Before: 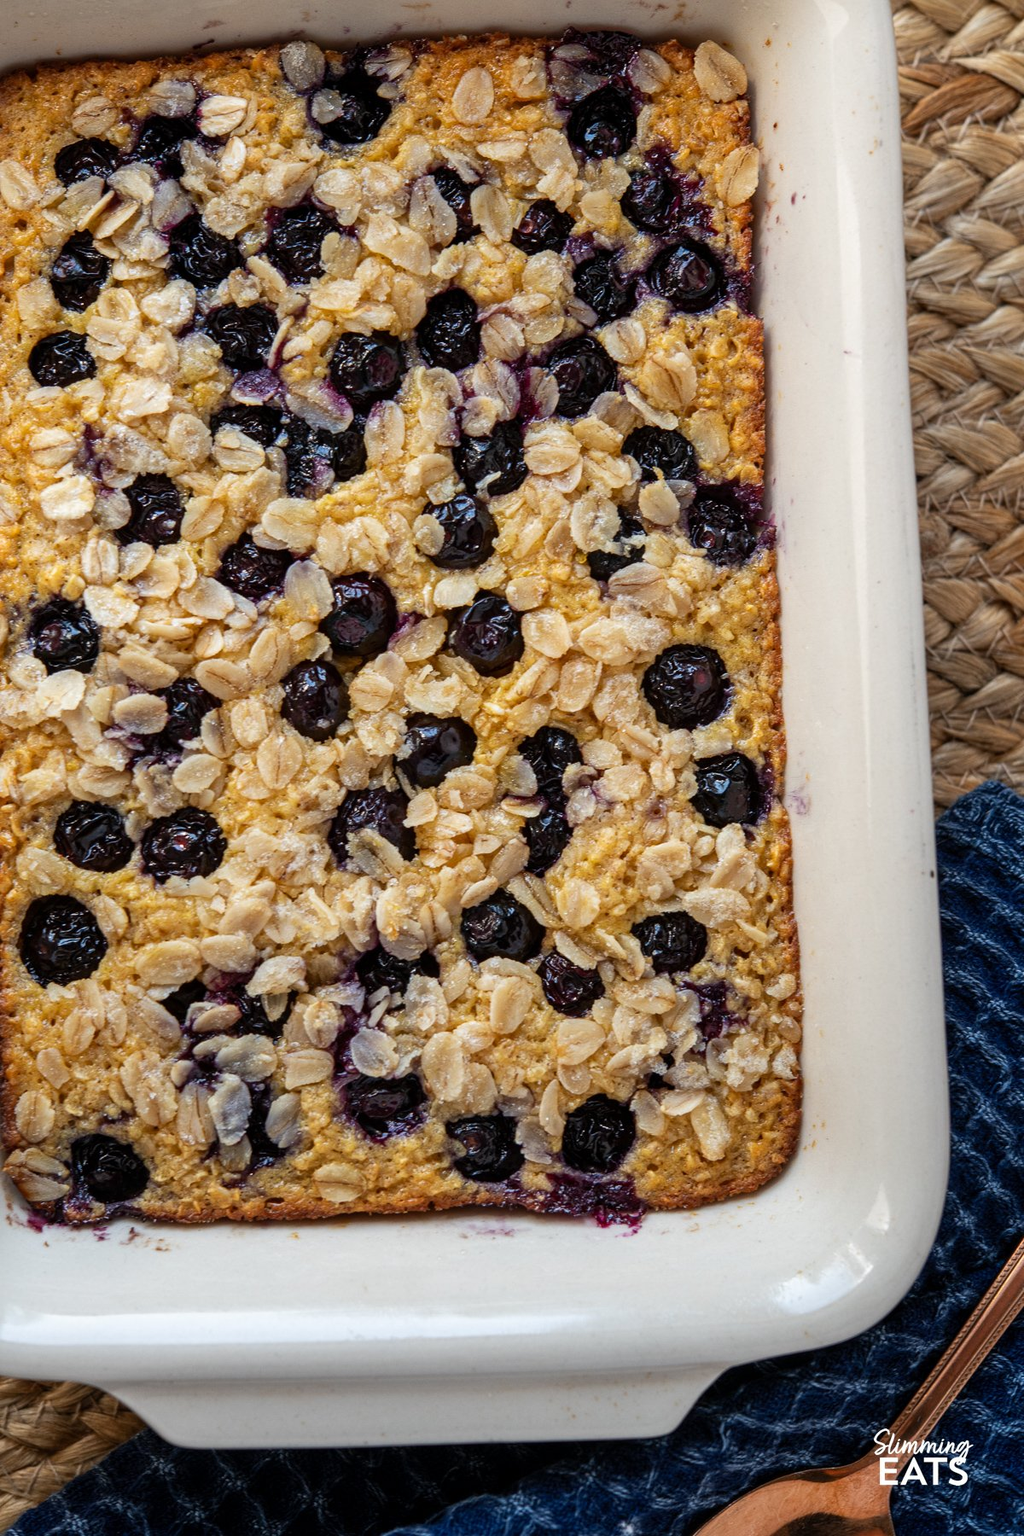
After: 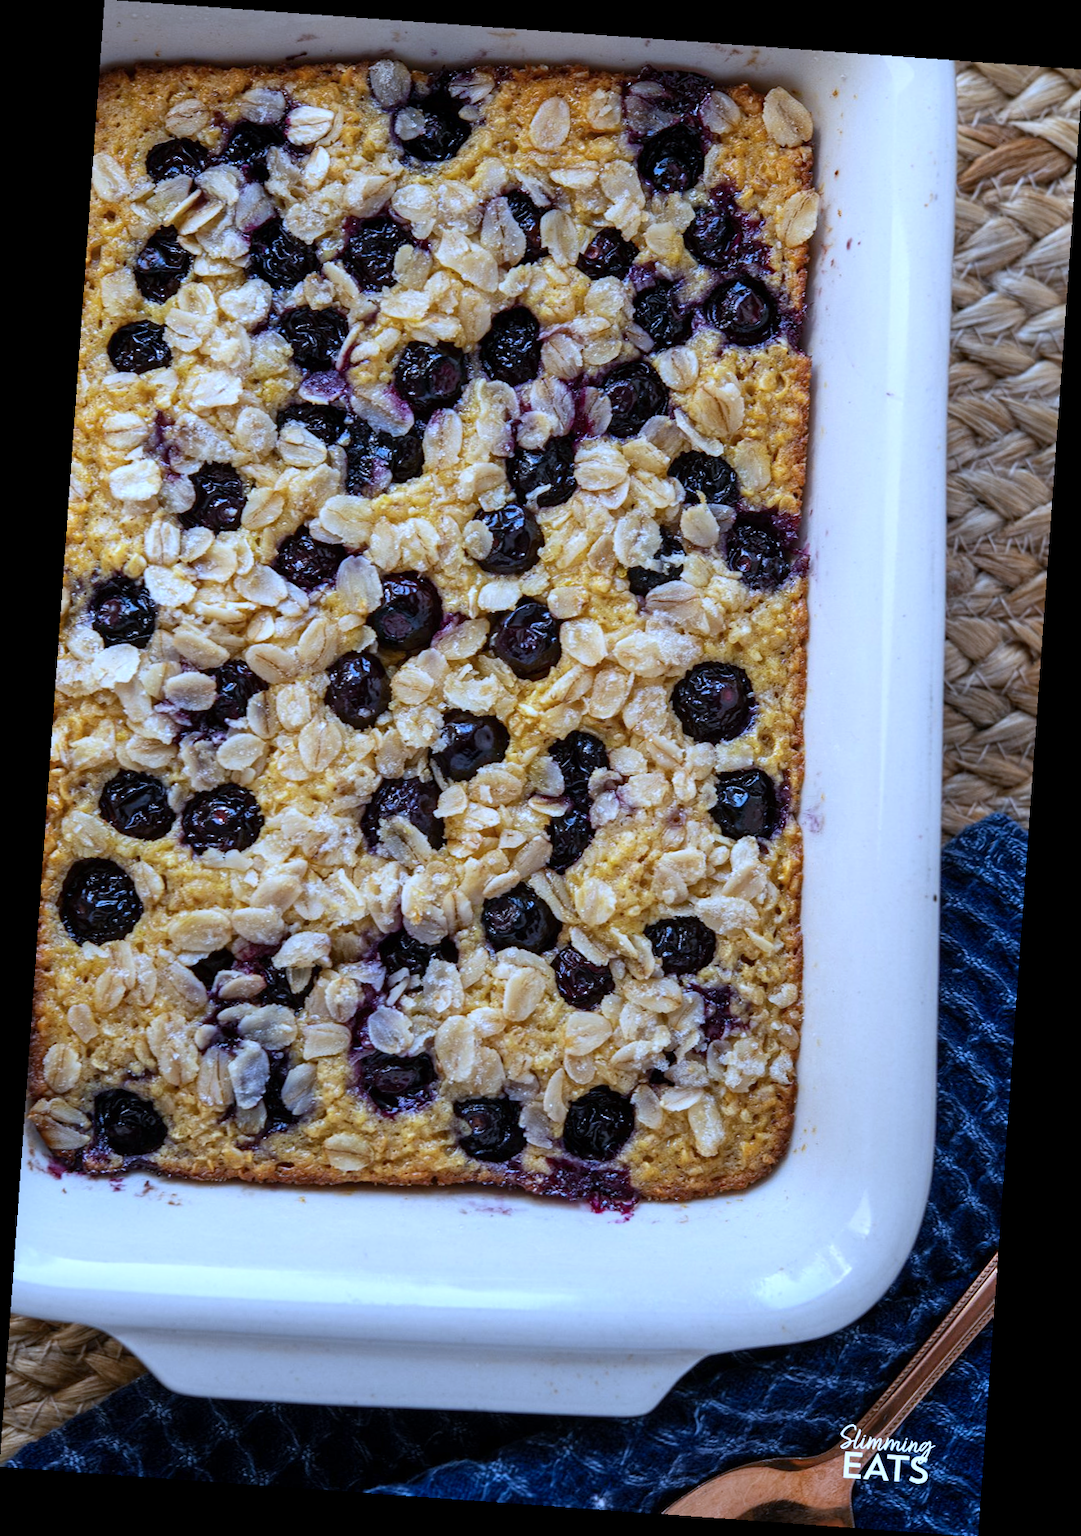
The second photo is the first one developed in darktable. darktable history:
rotate and perspective: rotation 4.1°, automatic cropping off
color calibration: x 0.372, y 0.386, temperature 4283.97 K
white balance: red 0.948, green 1.02, blue 1.176
